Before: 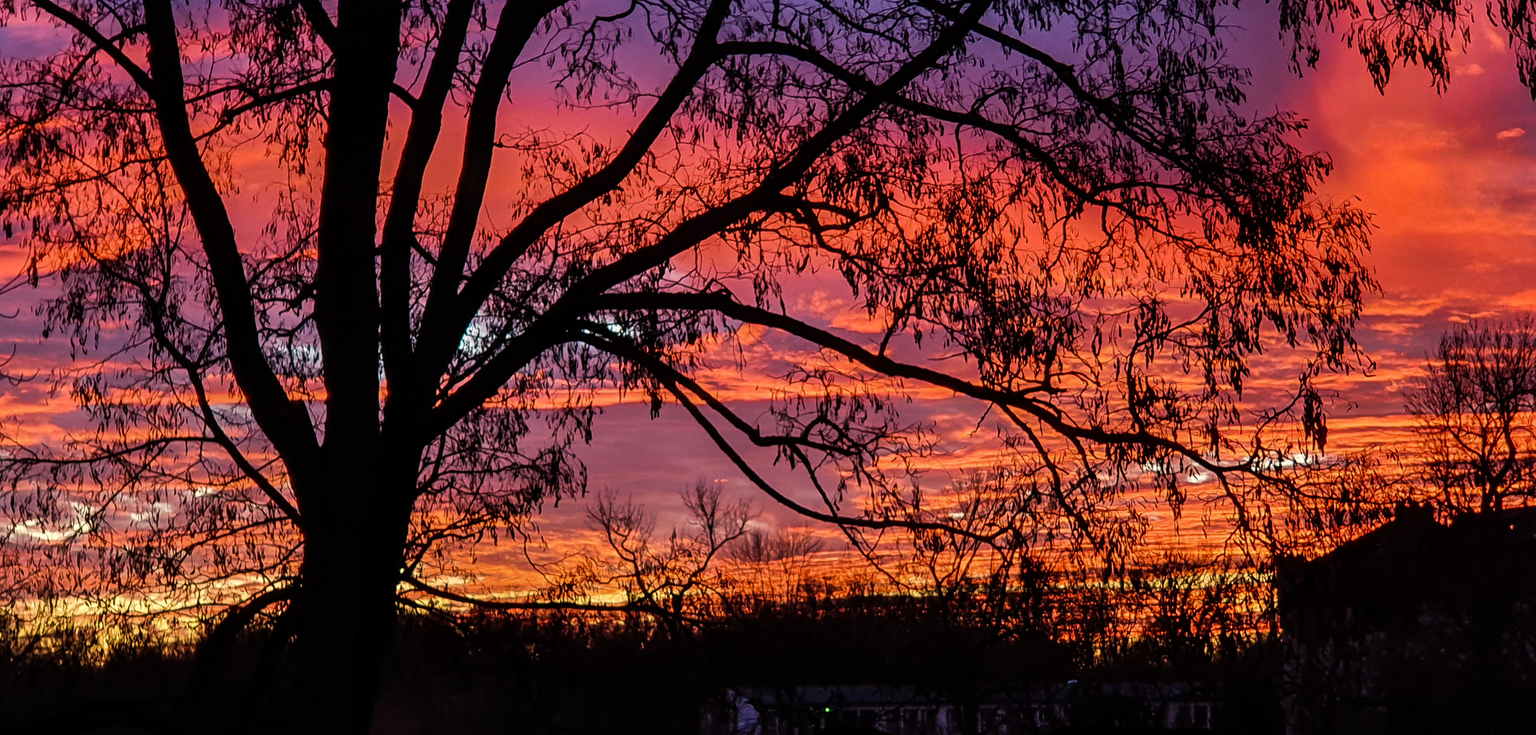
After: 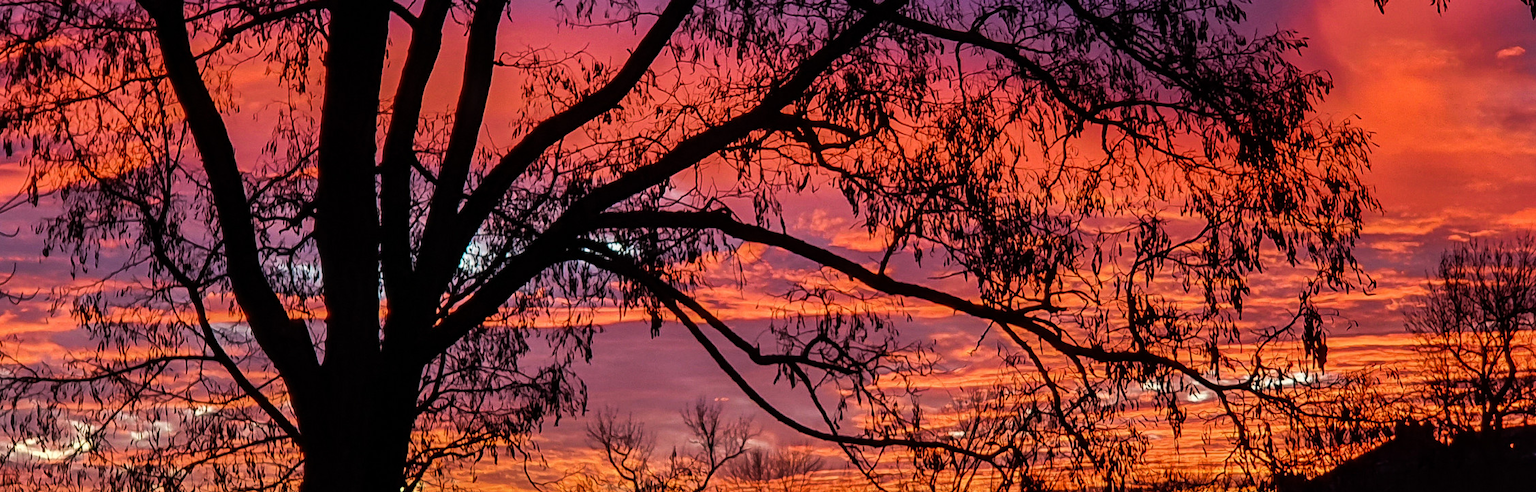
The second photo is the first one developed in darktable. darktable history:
crop: top 11.15%, bottom 21.901%
